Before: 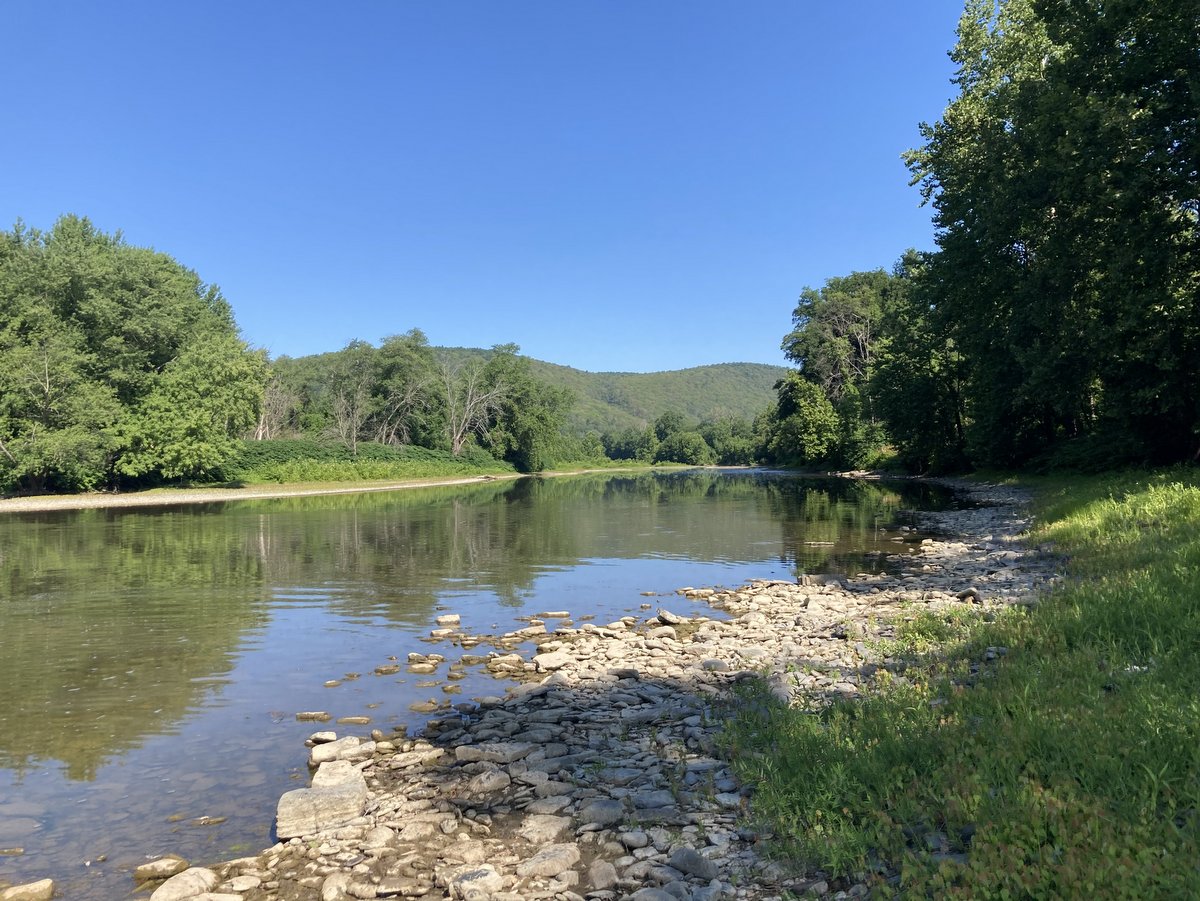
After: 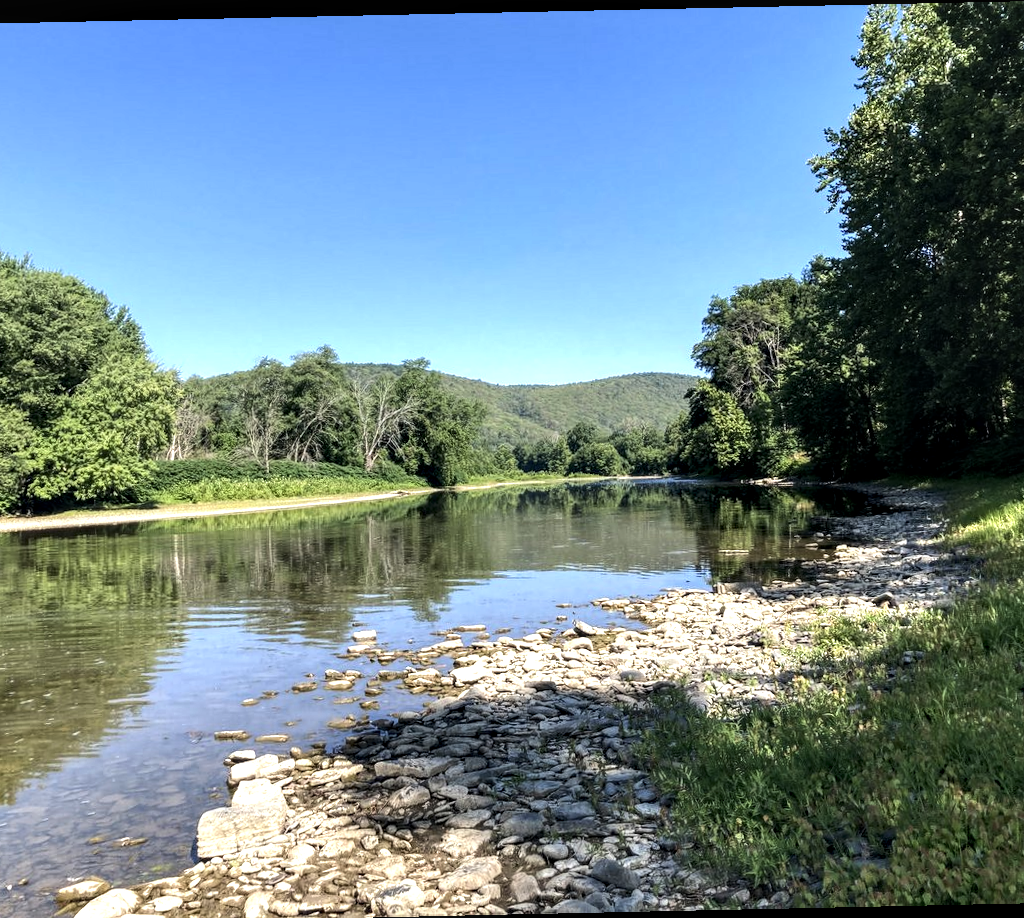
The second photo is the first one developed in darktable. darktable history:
local contrast: detail 142%
tone equalizer: -8 EV -0.75 EV, -7 EV -0.7 EV, -6 EV -0.6 EV, -5 EV -0.4 EV, -3 EV 0.4 EV, -2 EV 0.6 EV, -1 EV 0.7 EV, +0 EV 0.75 EV, edges refinement/feathering 500, mask exposure compensation -1.57 EV, preserve details no
rotate and perspective: rotation -1.24°, automatic cropping off
crop: left 8.026%, right 7.374%
